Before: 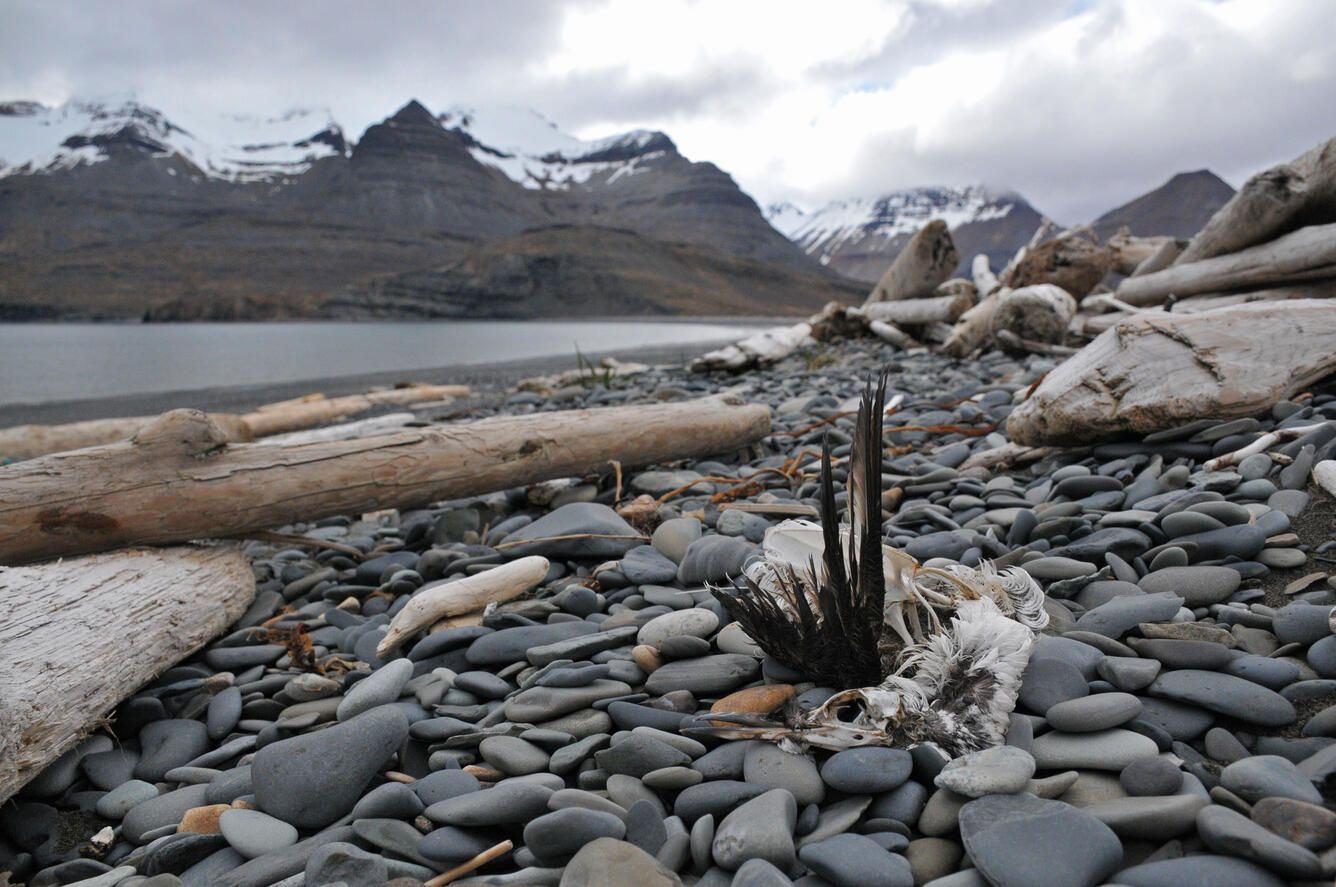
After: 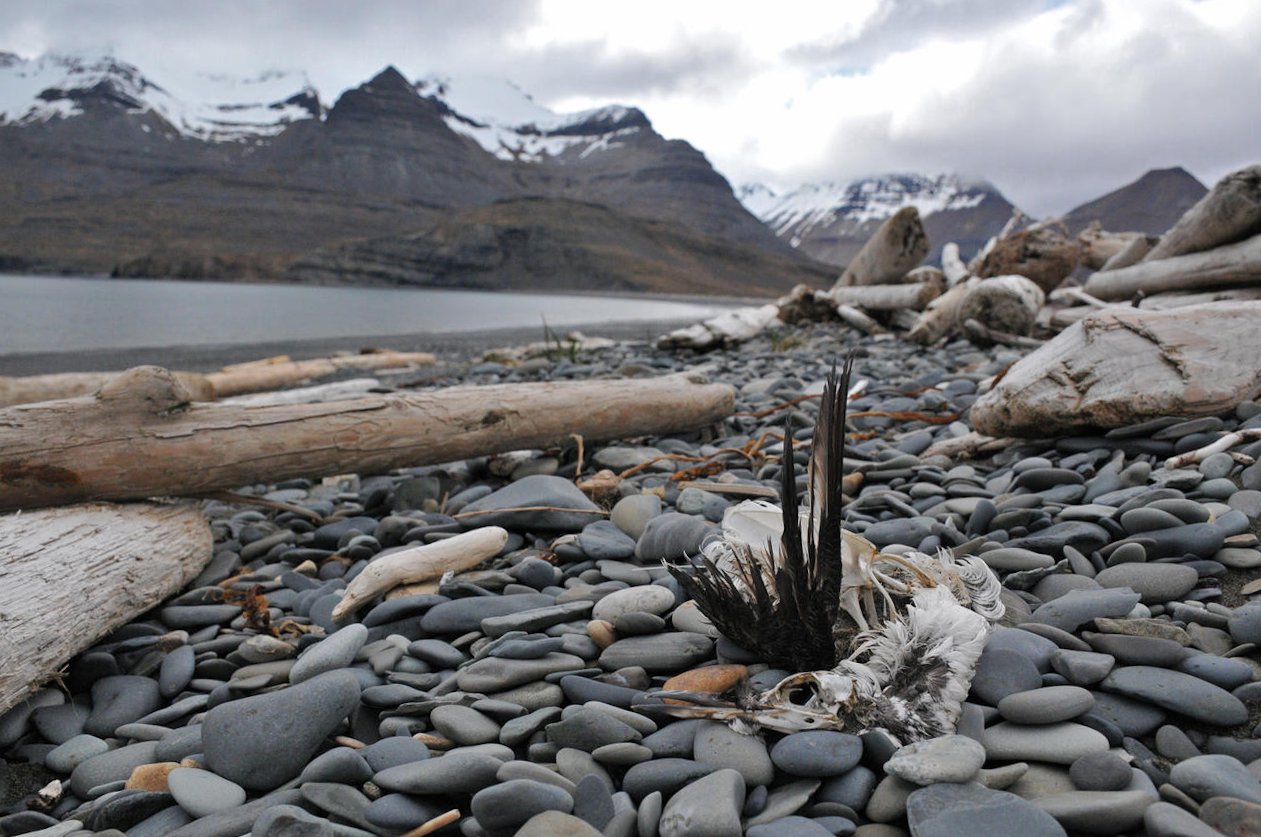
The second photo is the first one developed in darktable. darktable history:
crop and rotate: angle -2.26°
shadows and highlights: shadows 37.39, highlights -27.43, highlights color adjustment 52.72%, soften with gaussian
tone equalizer: edges refinement/feathering 500, mask exposure compensation -1.57 EV, preserve details no
